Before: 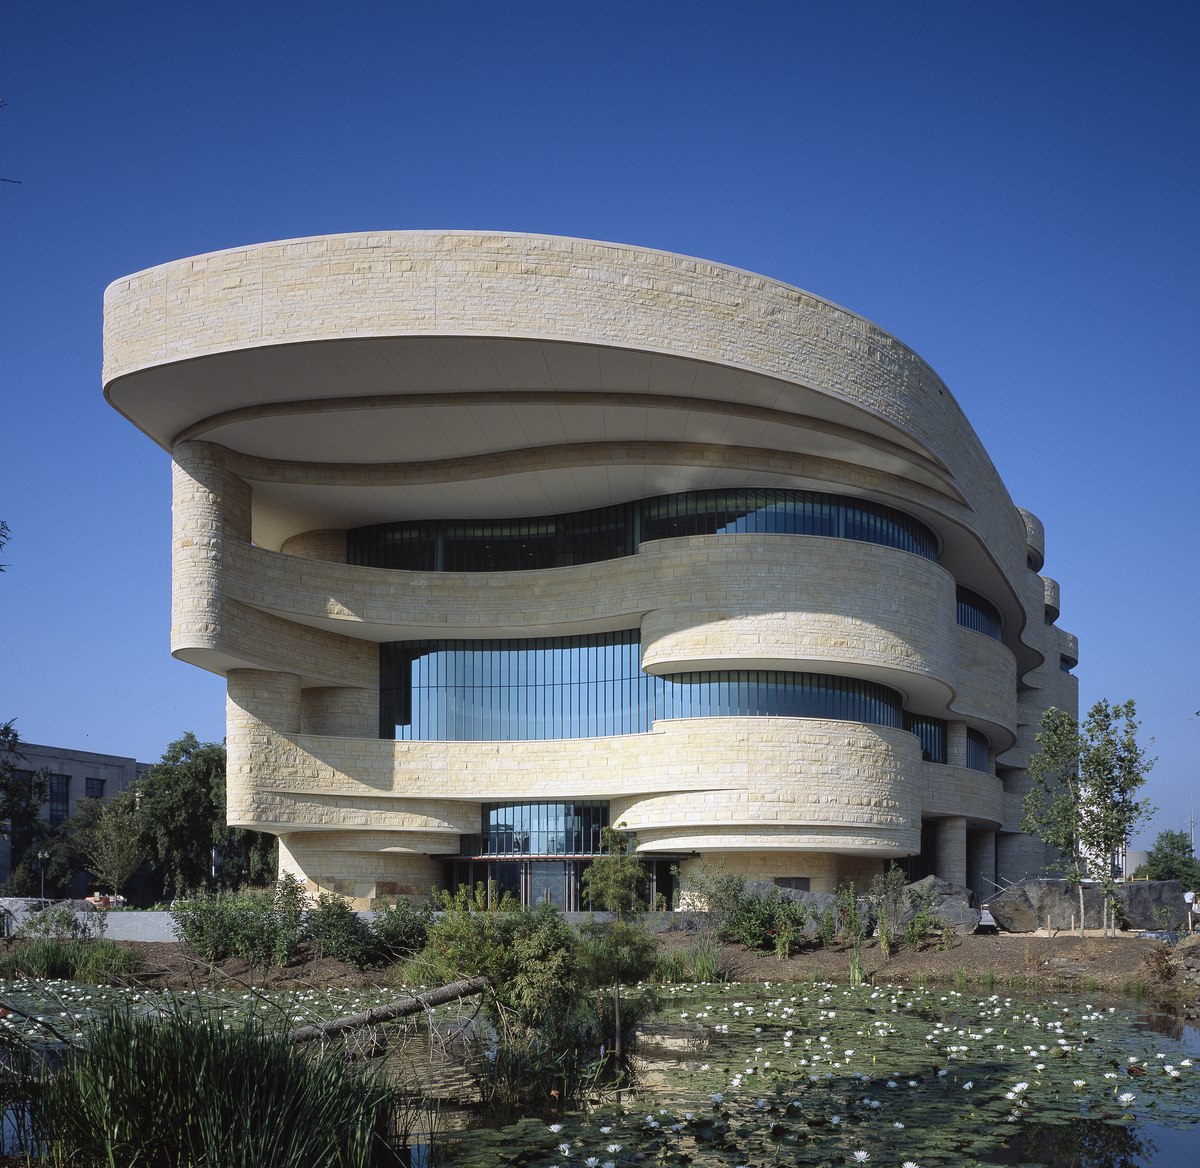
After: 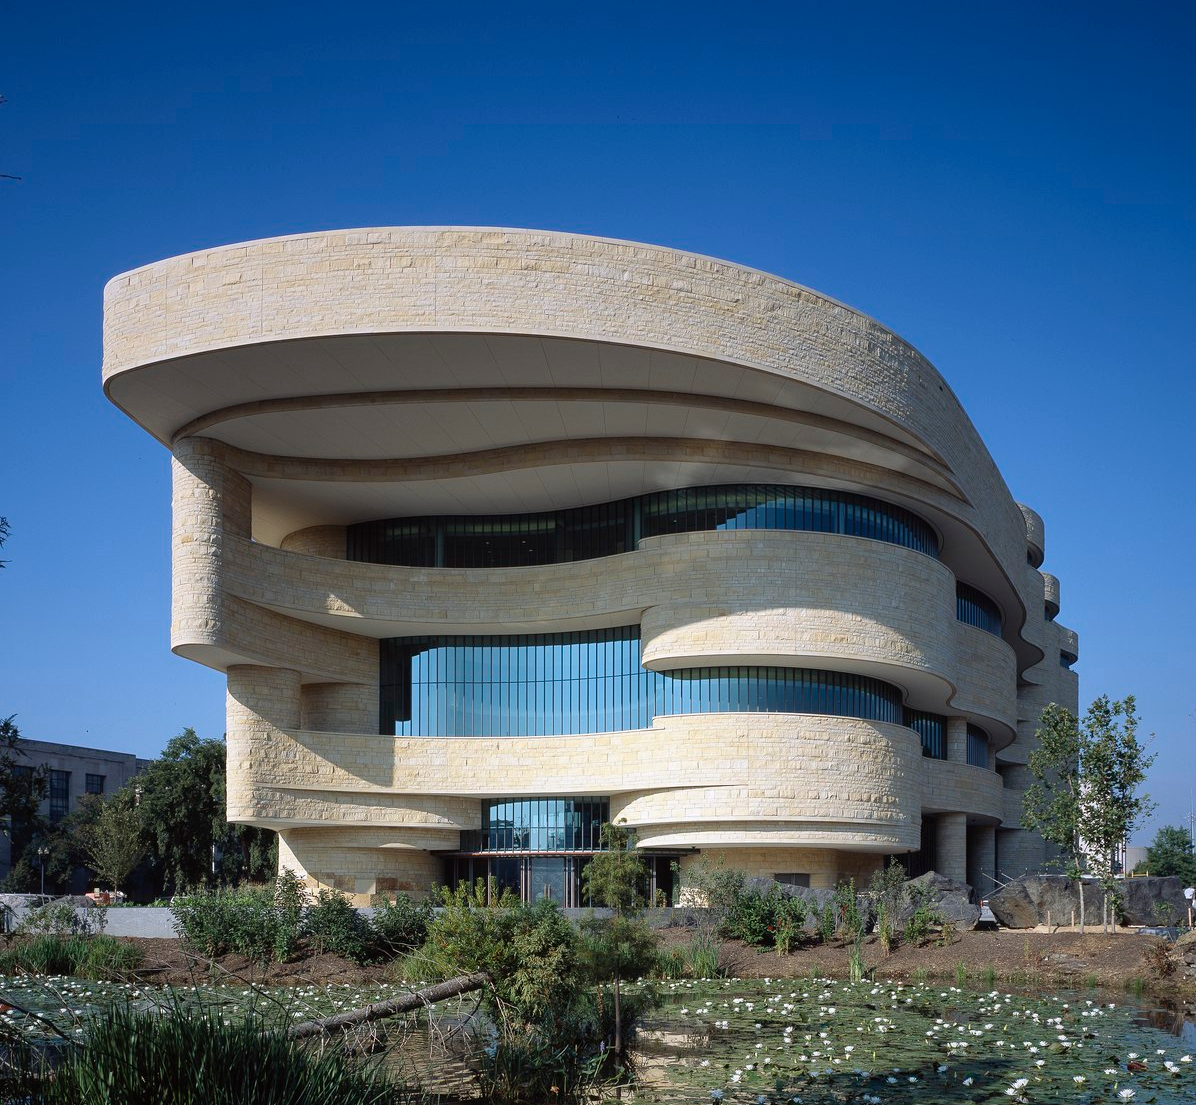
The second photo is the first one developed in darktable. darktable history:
crop: top 0.355%, right 0.261%, bottom 4.992%
